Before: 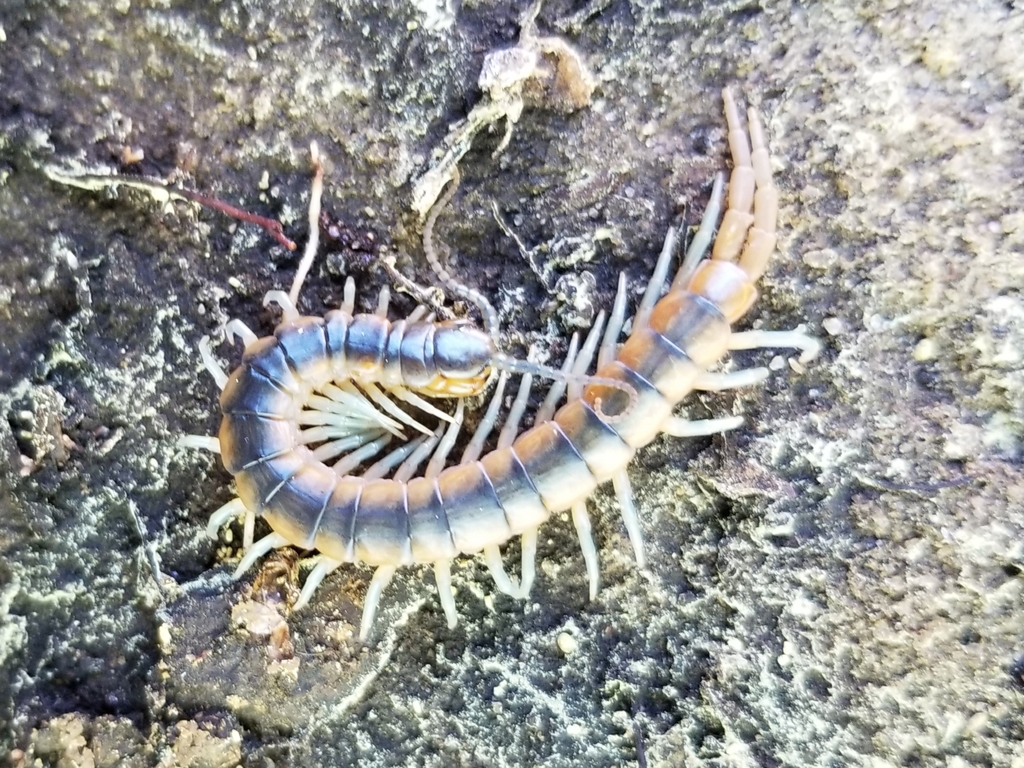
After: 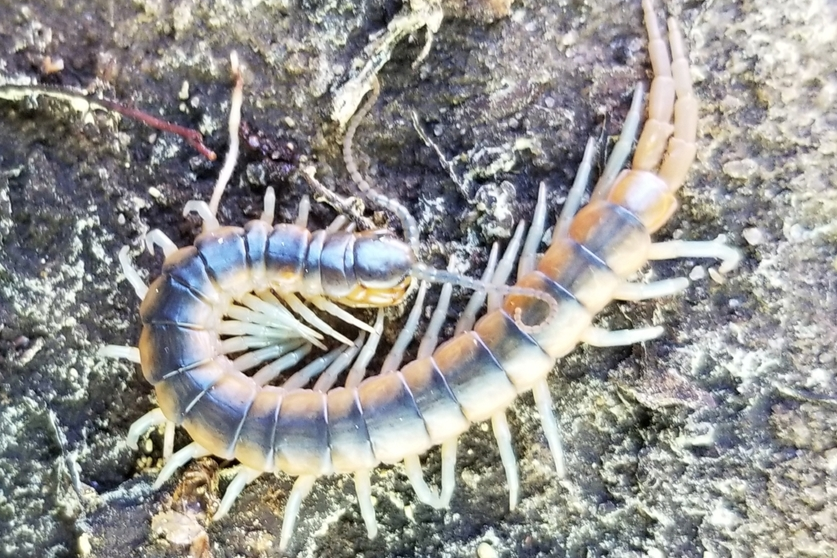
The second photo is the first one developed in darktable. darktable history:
crop: left 7.829%, top 11.843%, right 10.405%, bottom 15.413%
